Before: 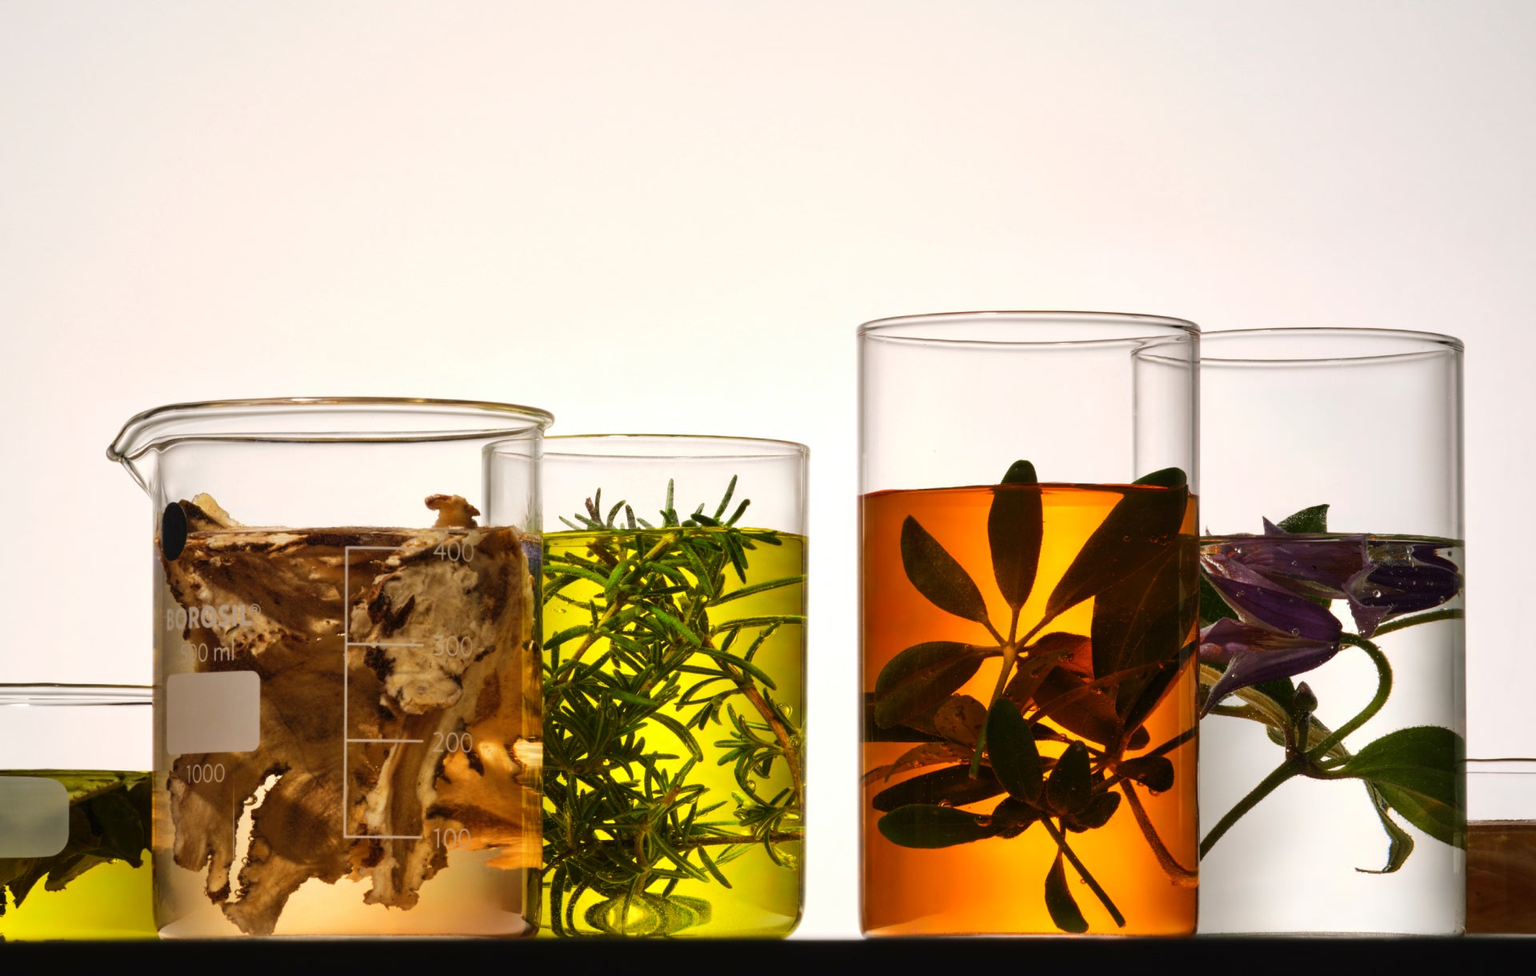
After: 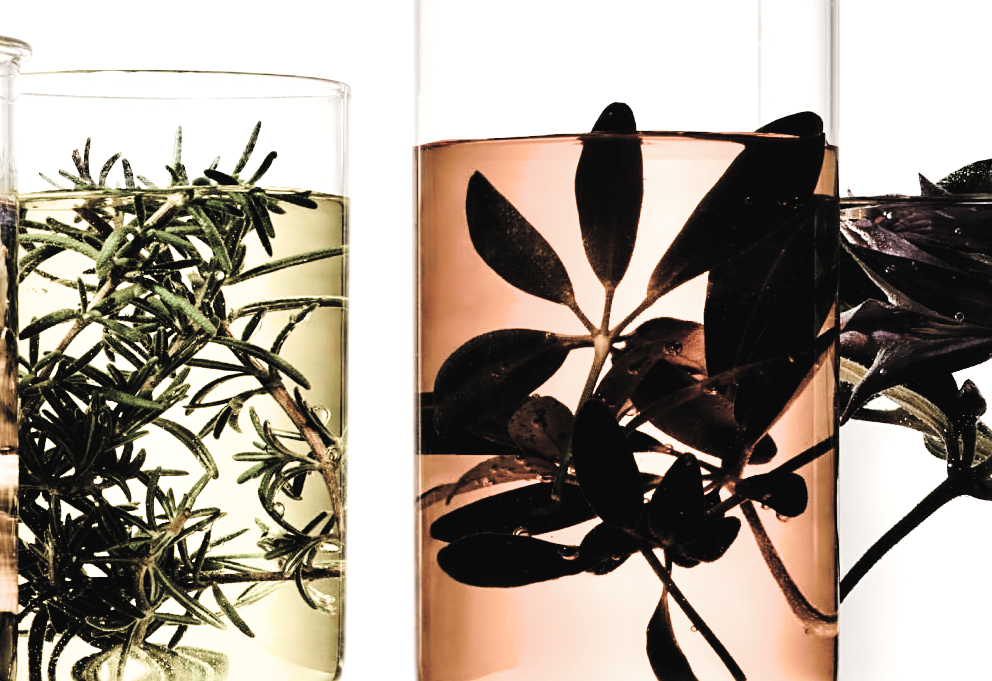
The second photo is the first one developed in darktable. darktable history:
contrast brightness saturation: brightness 0.186, saturation -0.489
sharpen: radius 1.93
tone curve: curves: ch0 [(0, 0.023) (0.103, 0.087) (0.295, 0.297) (0.445, 0.531) (0.553, 0.665) (0.735, 0.843) (0.994, 1)]; ch1 [(0, 0) (0.427, 0.346) (0.456, 0.426) (0.484, 0.494) (0.509, 0.505) (0.535, 0.56) (0.581, 0.632) (0.646, 0.715) (1, 1)]; ch2 [(0, 0) (0.369, 0.388) (0.449, 0.431) (0.501, 0.495) (0.533, 0.518) (0.572, 0.612) (0.677, 0.752) (1, 1)], preserve colors none
local contrast: mode bilateral grid, contrast 21, coarseness 49, detail 101%, midtone range 0.2
exposure: exposure -0.062 EV, compensate exposure bias true, compensate highlight preservation false
crop: left 34.394%, top 38.793%, right 13.916%, bottom 5.321%
filmic rgb: black relative exposure -8.28 EV, white relative exposure 2.21 EV, threshold 2.97 EV, hardness 7.1, latitude 84.9%, contrast 1.703, highlights saturation mix -3.1%, shadows ↔ highlights balance -3.08%, enable highlight reconstruction true
